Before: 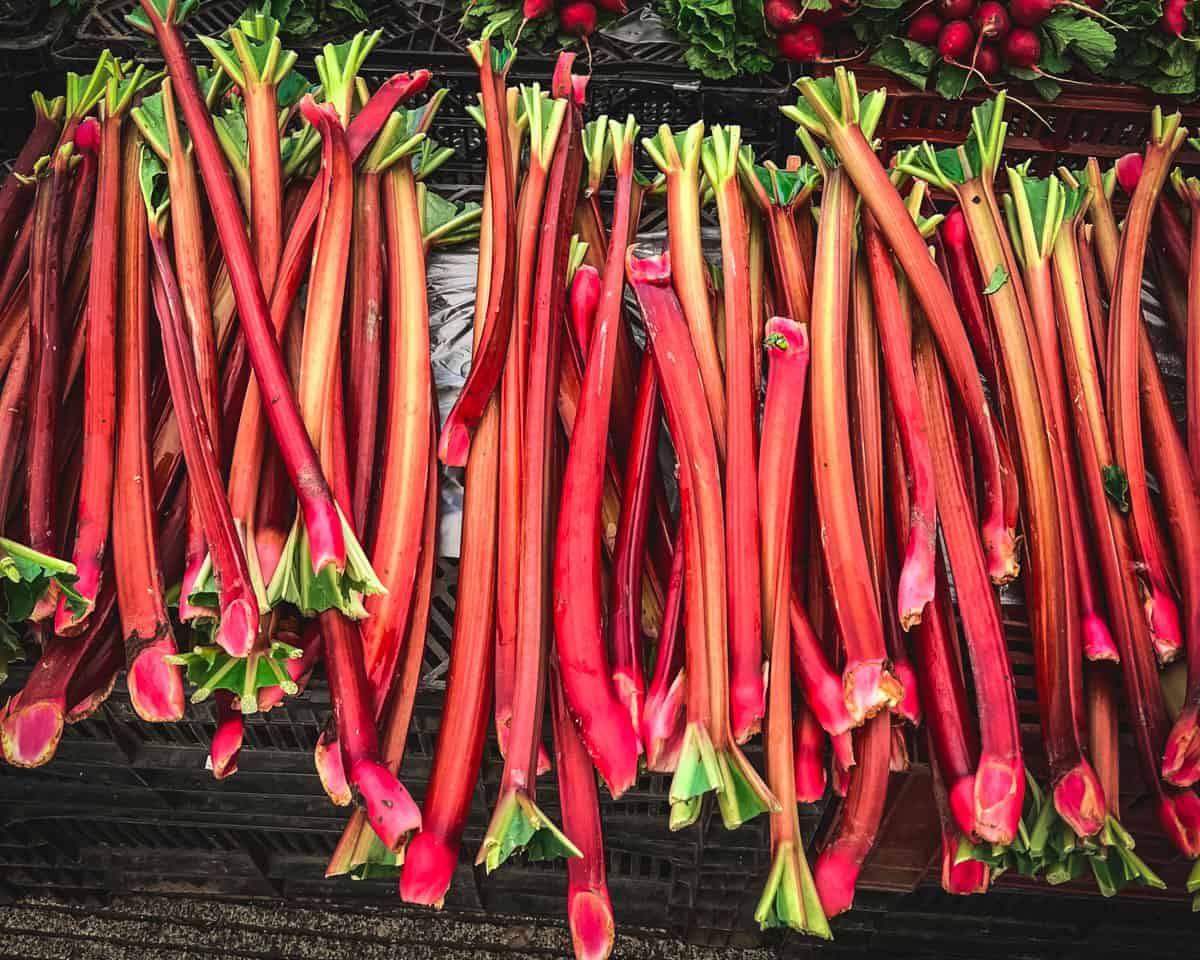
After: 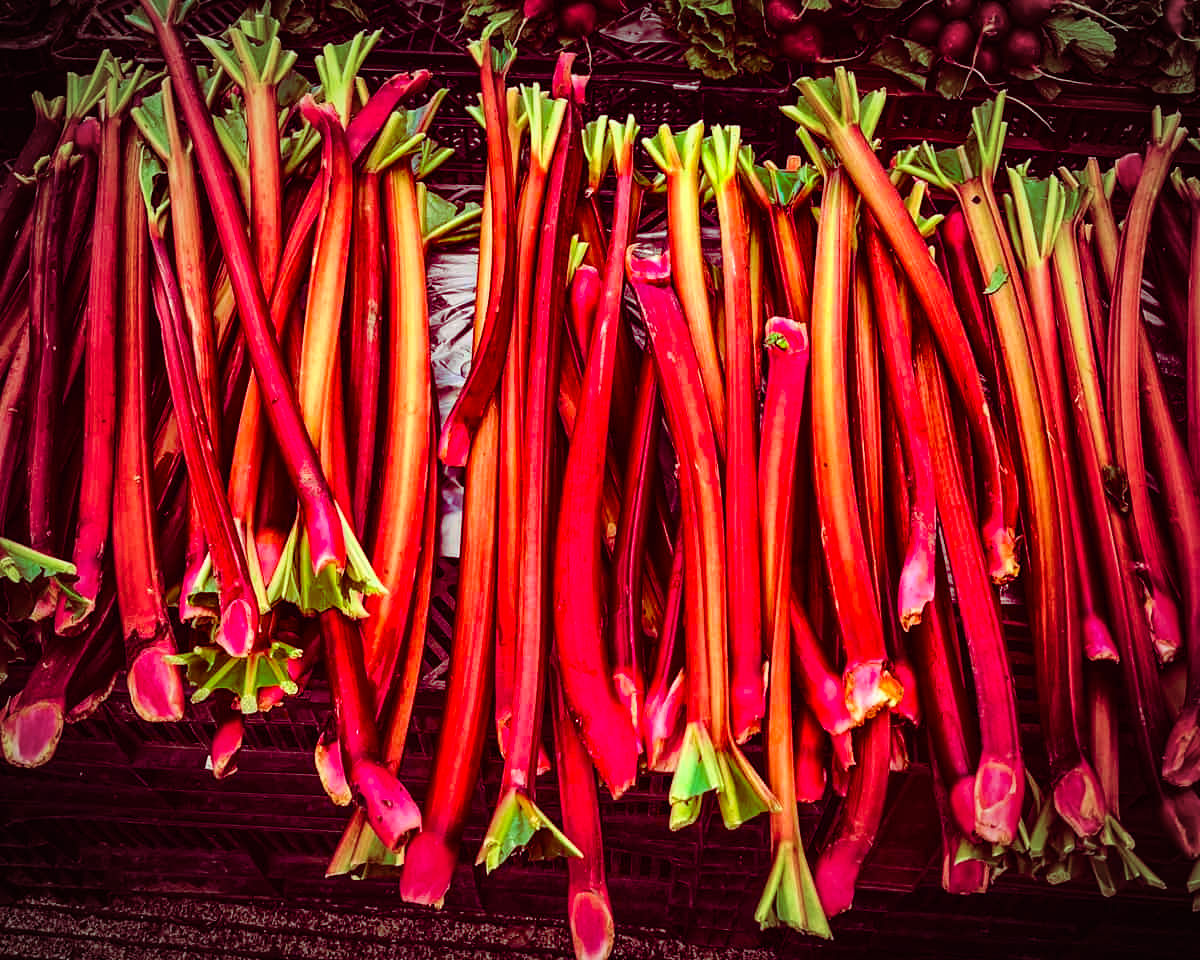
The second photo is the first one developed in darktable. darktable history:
shadows and highlights: shadows -28.48, highlights 29.3
color balance rgb: shadows lift › luminance -18.732%, shadows lift › chroma 35.284%, power › hue 315.09°, perceptual saturation grading › global saturation 35.808%, perceptual saturation grading › shadows 35.737%, perceptual brilliance grading › global brilliance 2.978%, perceptual brilliance grading › highlights -2.279%, perceptual brilliance grading › shadows 3.34%
vignetting: fall-off start 67.64%, fall-off radius 67.4%, automatic ratio true, unbound false
